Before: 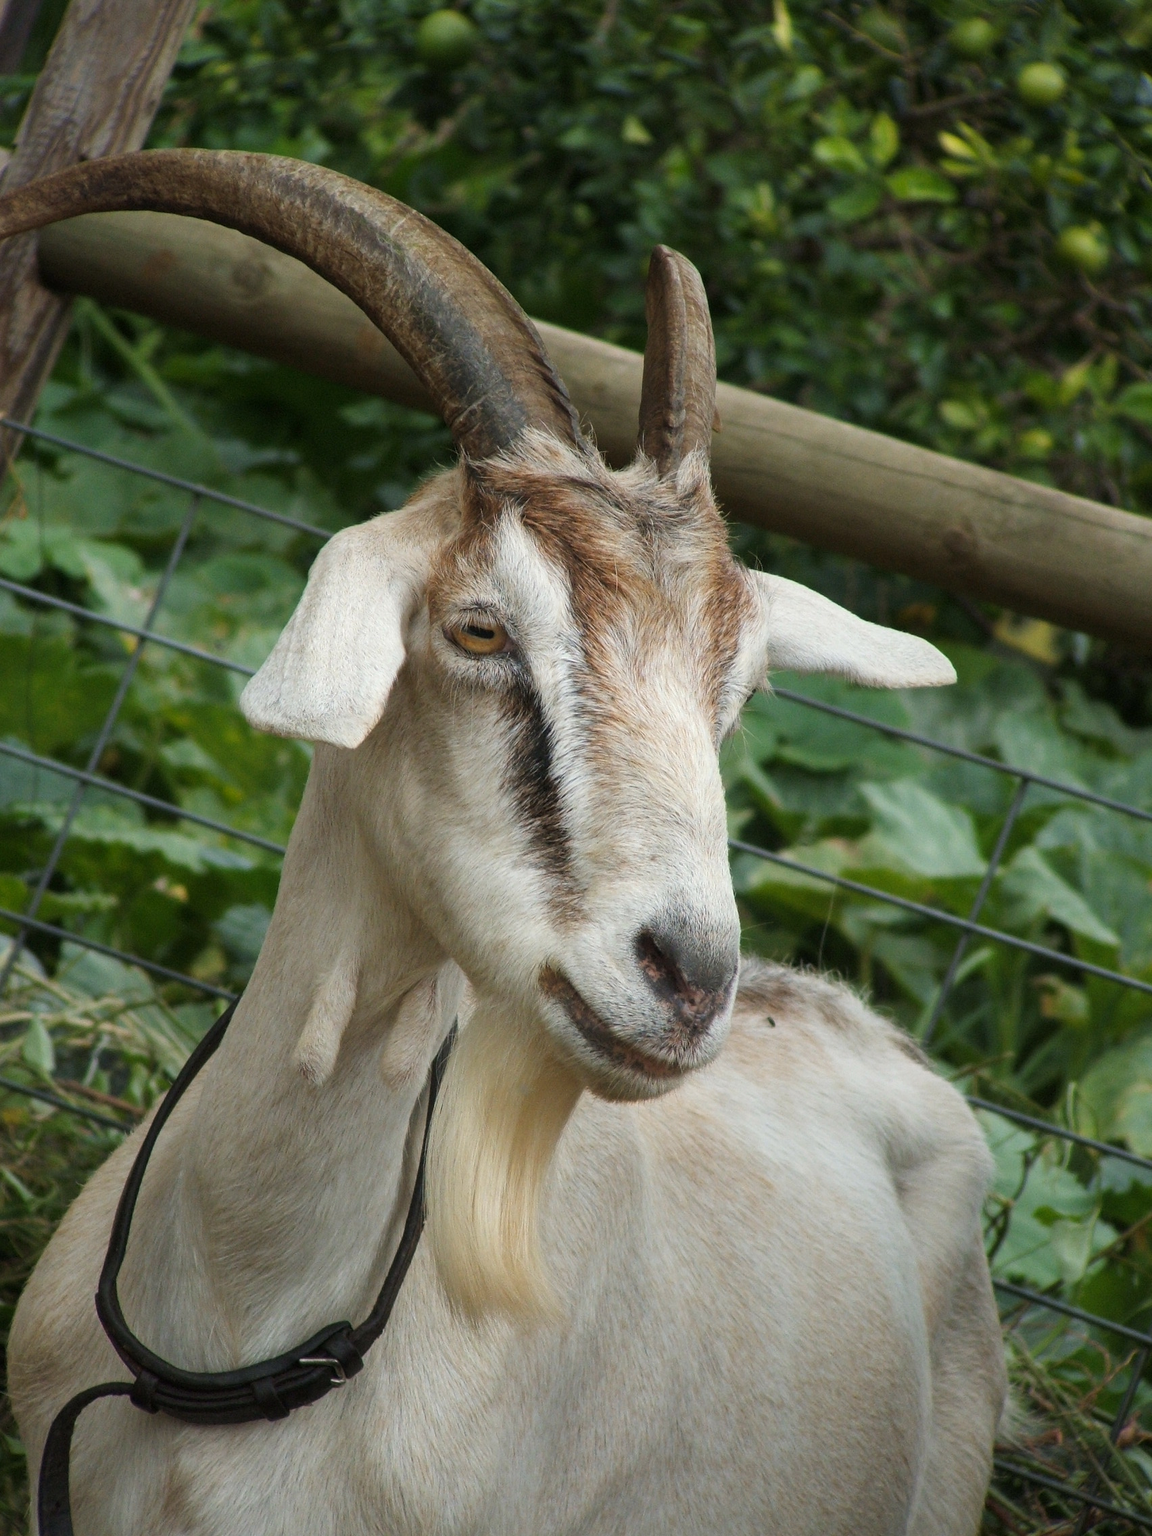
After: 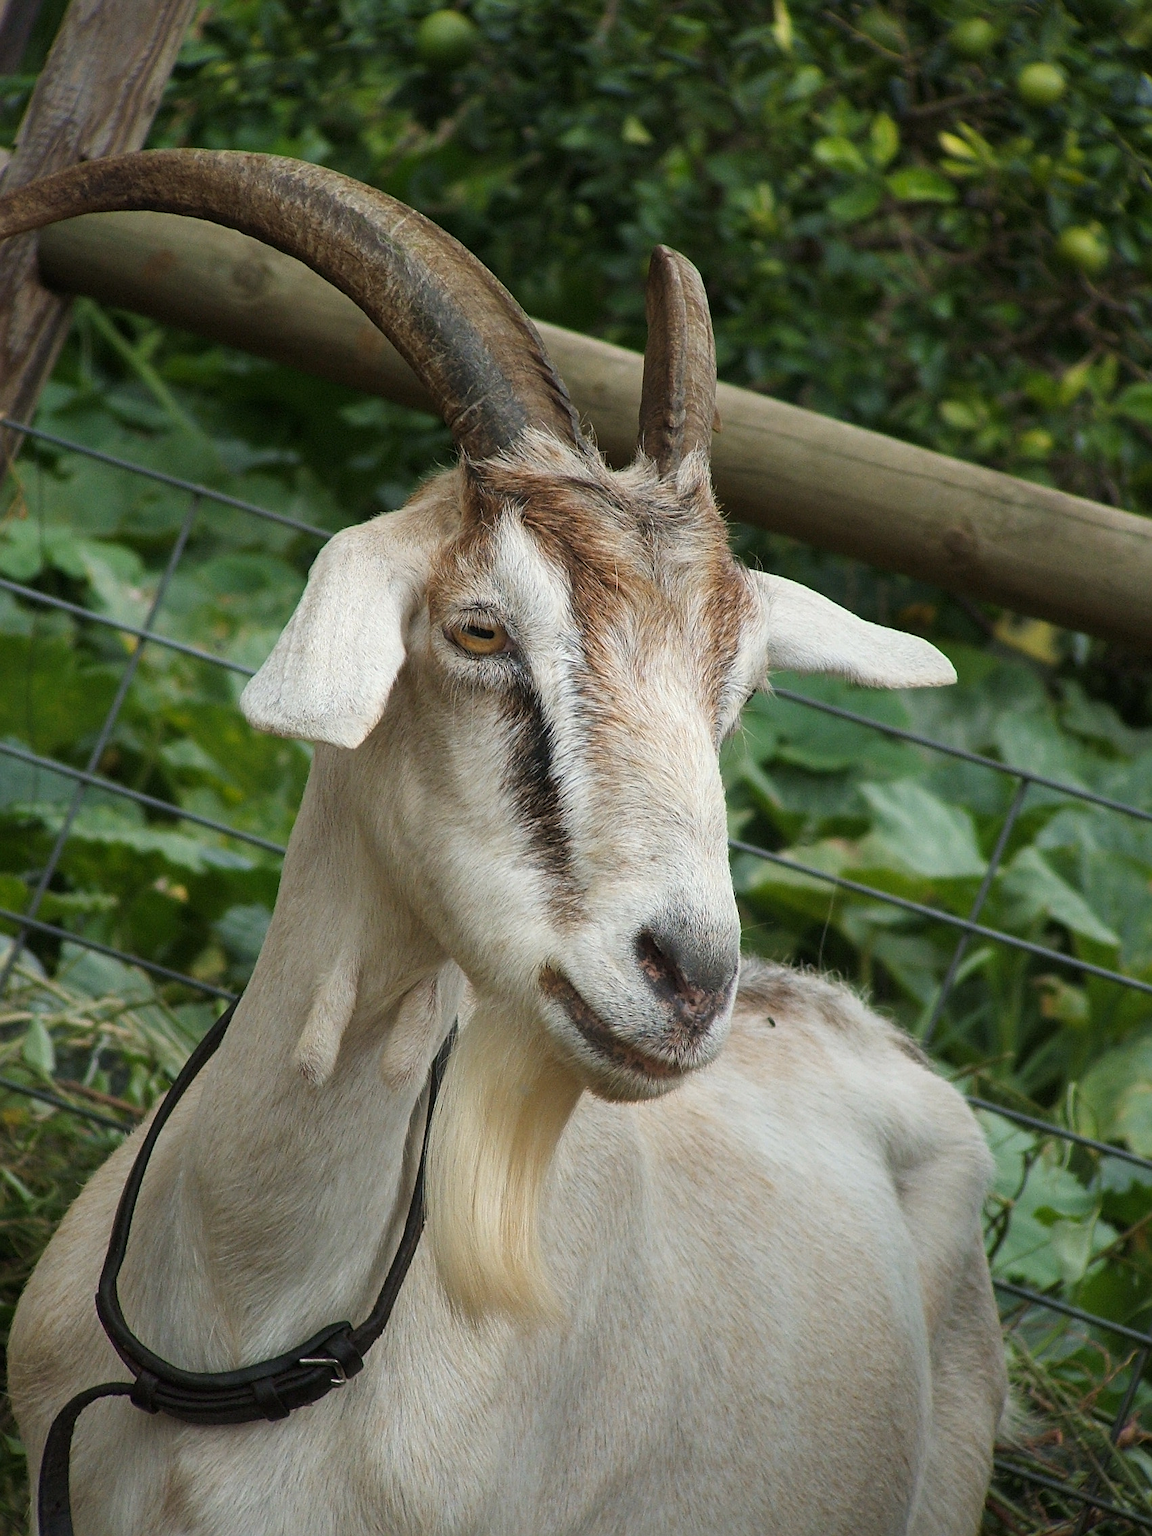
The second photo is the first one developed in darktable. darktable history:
sharpen: on, module defaults
color balance: on, module defaults
